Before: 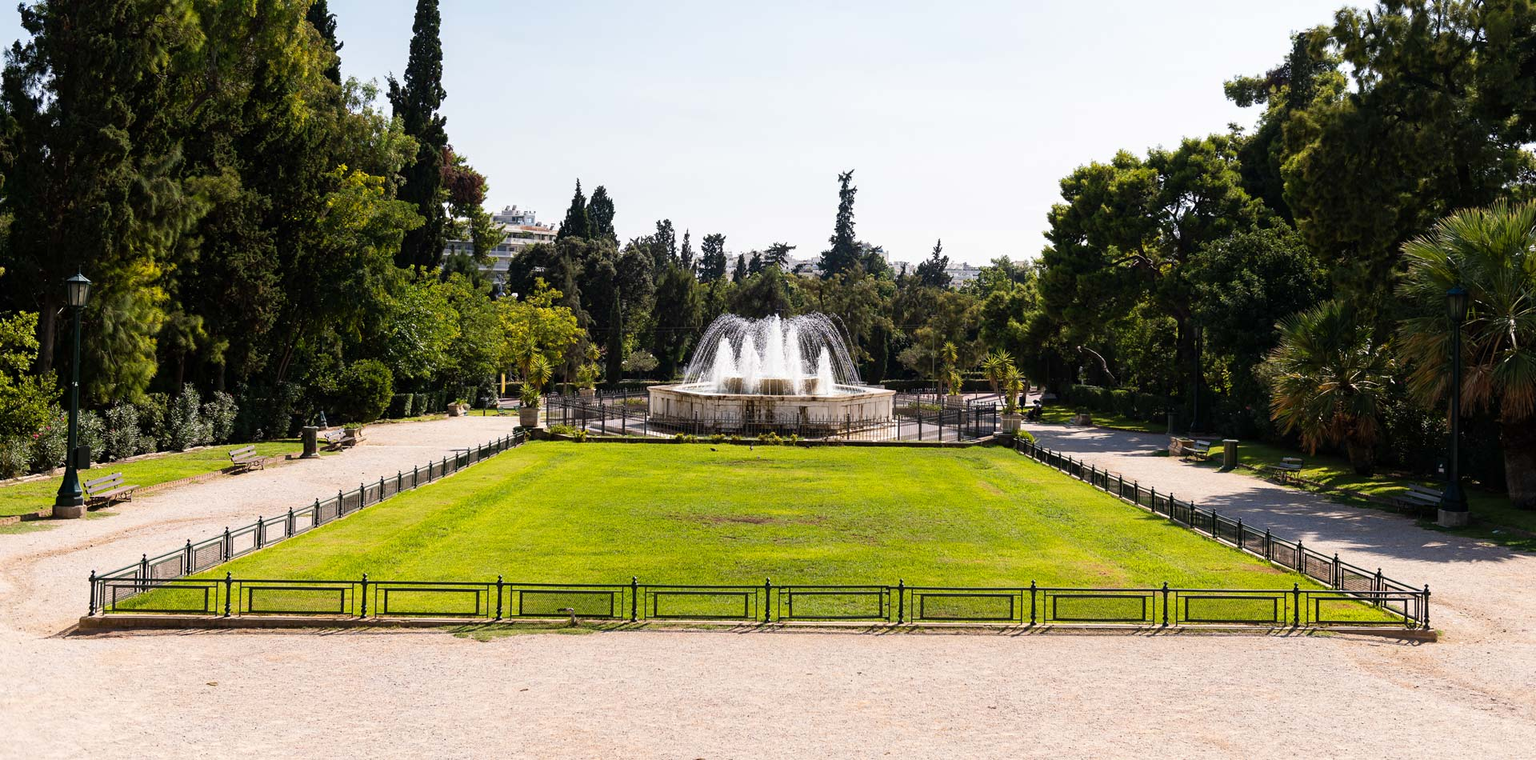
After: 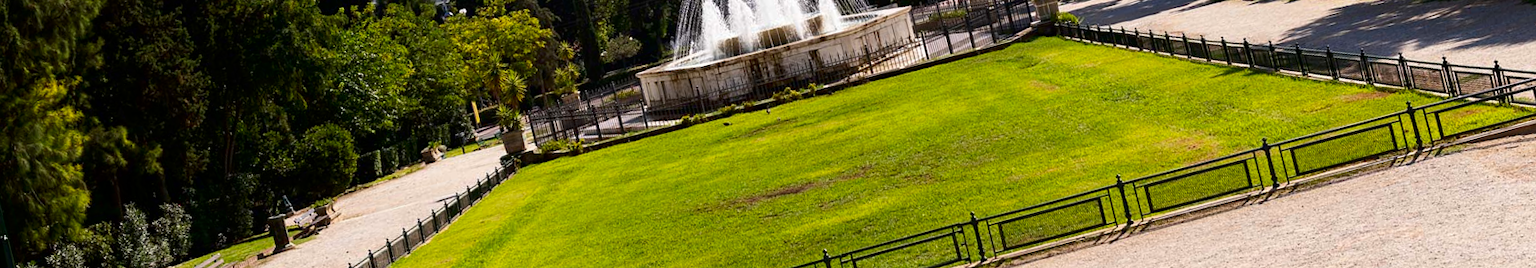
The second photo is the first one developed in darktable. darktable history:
contrast brightness saturation: contrast 0.07, brightness -0.14, saturation 0.11
rotate and perspective: rotation -14.8°, crop left 0.1, crop right 0.903, crop top 0.25, crop bottom 0.748
crop: top 45.551%, bottom 12.262%
